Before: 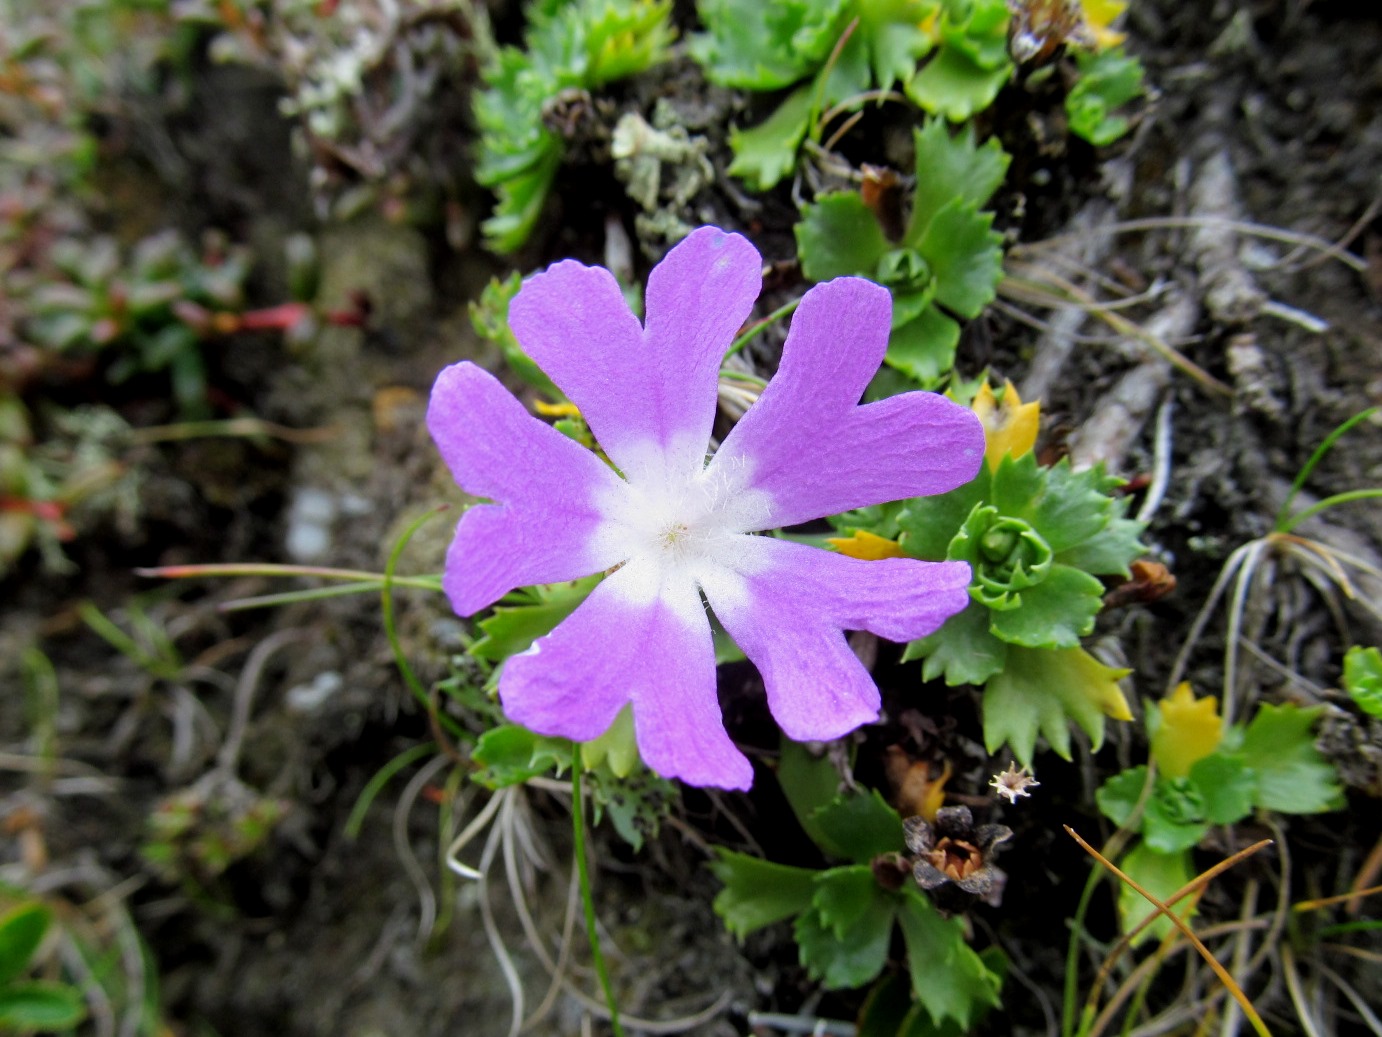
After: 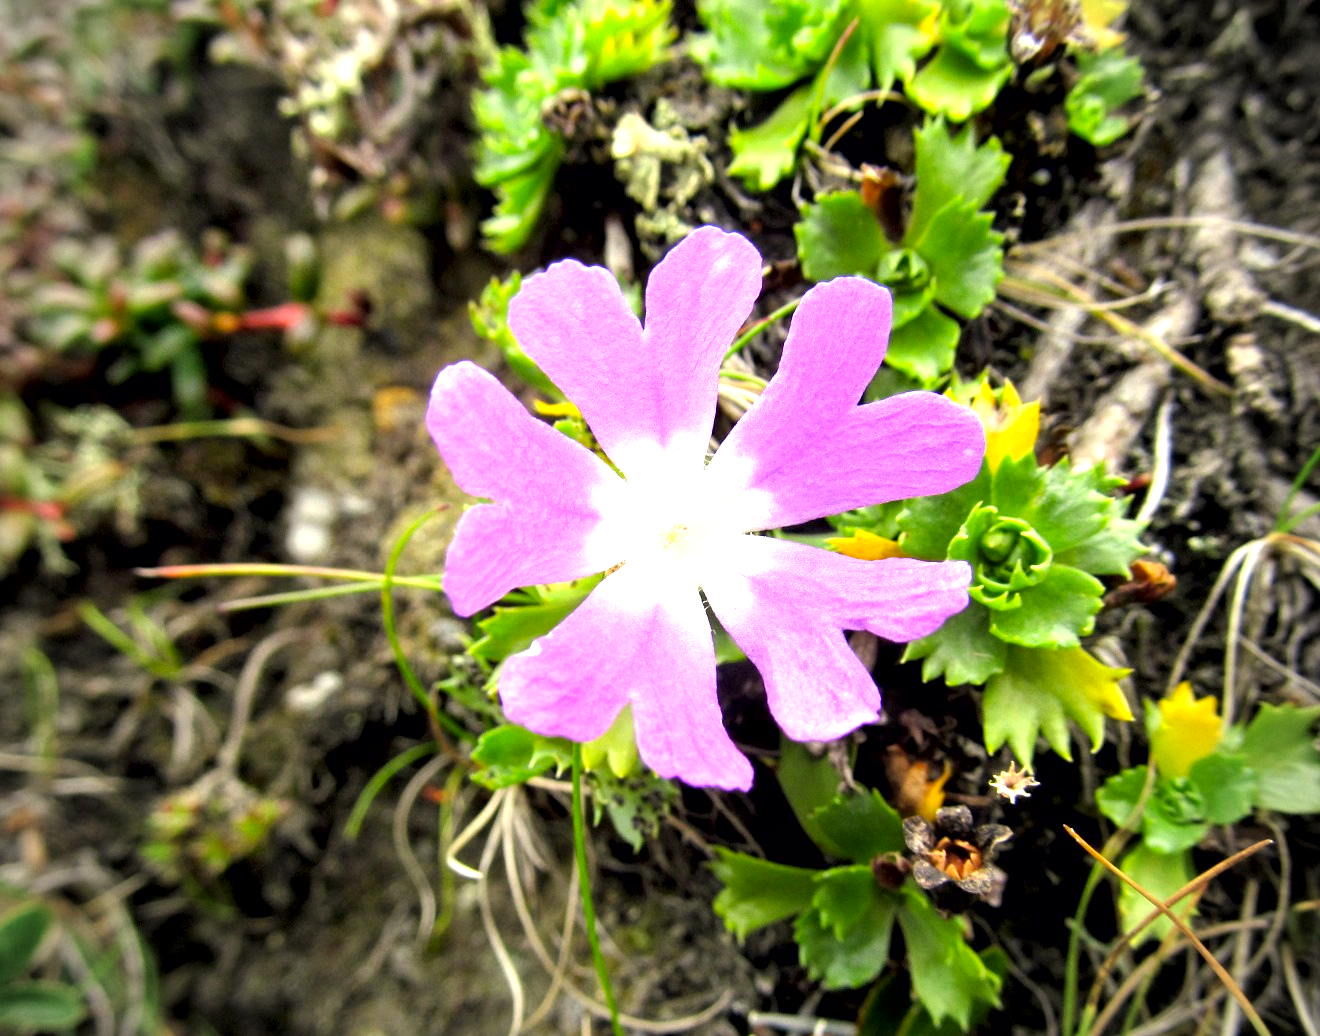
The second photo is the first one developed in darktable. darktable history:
crop: right 4.418%, bottom 0.037%
color correction: highlights a* 2.31, highlights b* 23.33
exposure: black level correction 0, exposure 1.095 EV, compensate exposure bias true, compensate highlight preservation false
contrast equalizer: octaves 7, y [[0.6 ×6], [0.55 ×6], [0 ×6], [0 ×6], [0 ×6]], mix 0.301
vignetting: on, module defaults
